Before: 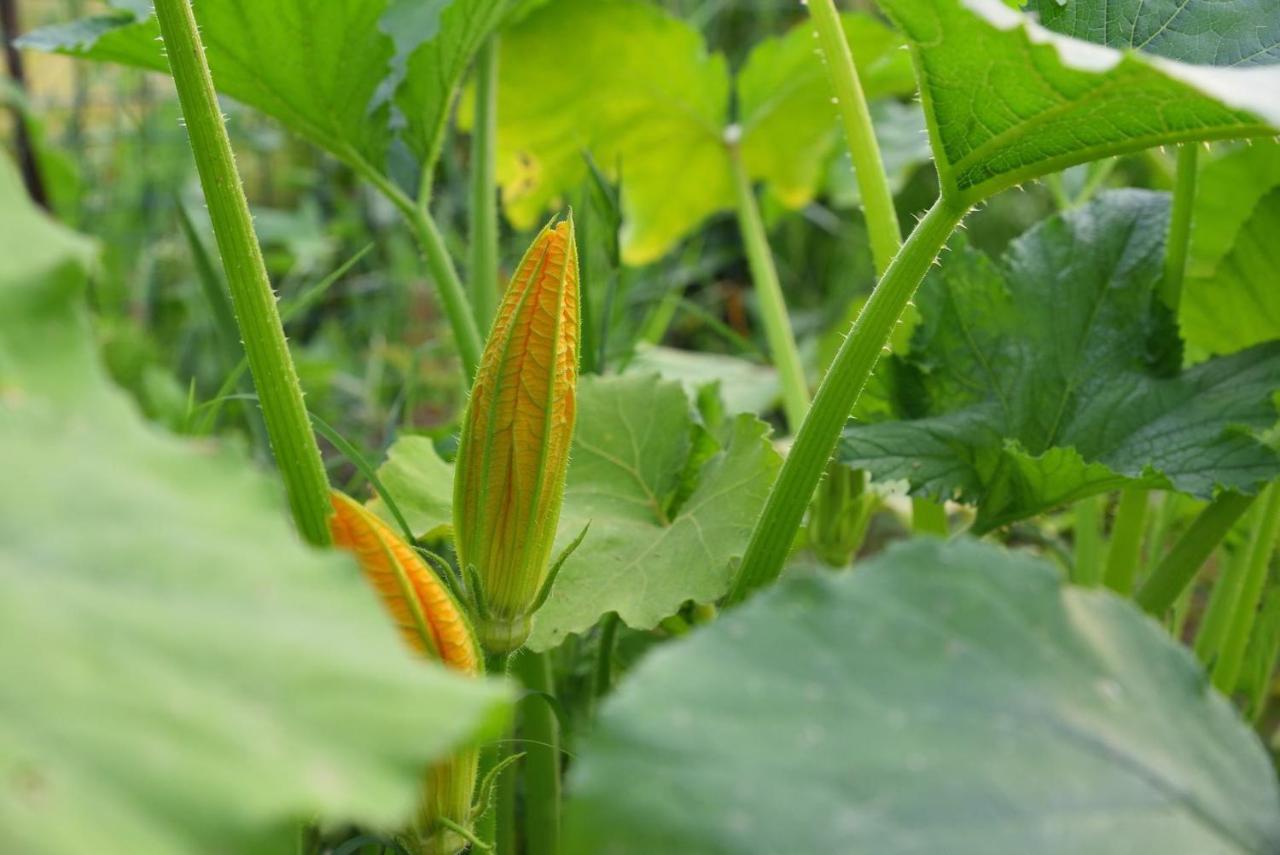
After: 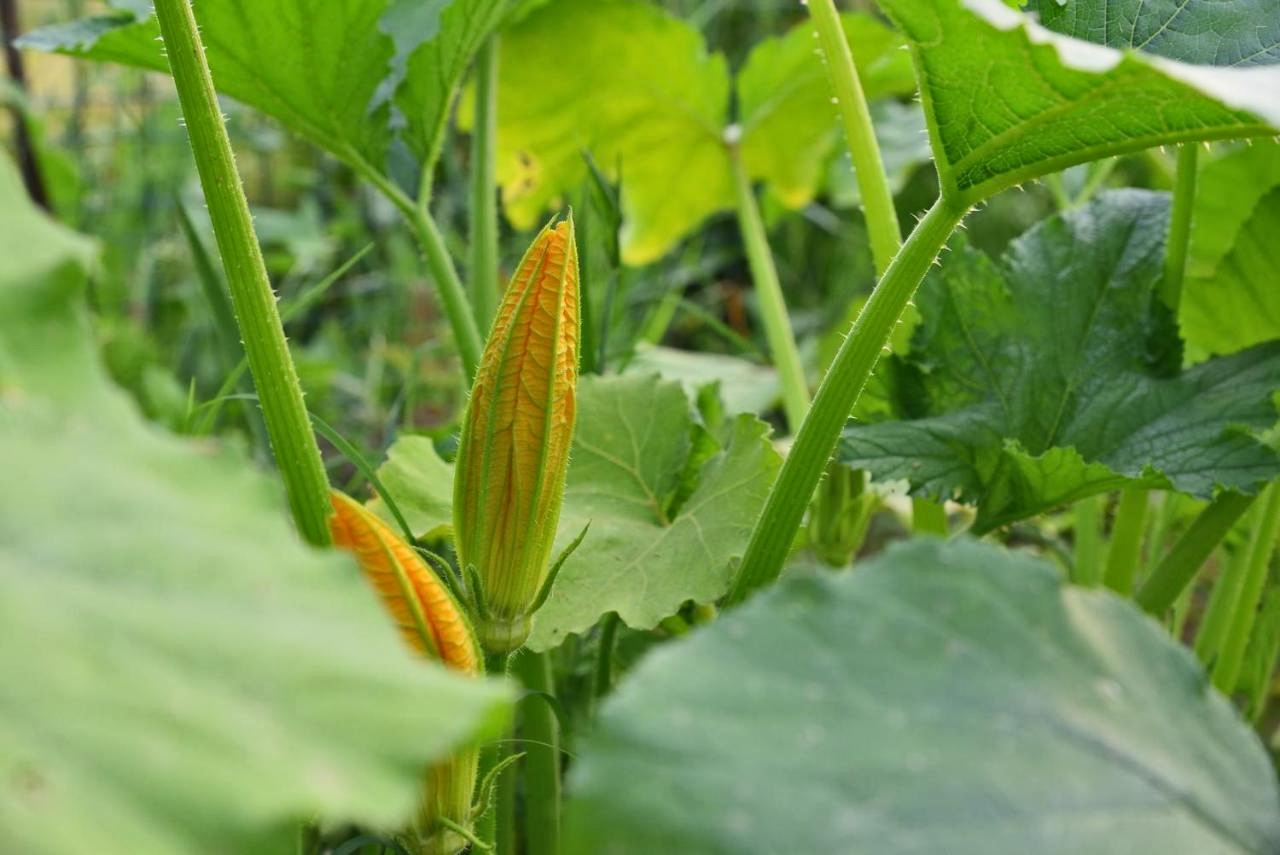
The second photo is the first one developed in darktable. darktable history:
highpass: on, module defaults | blend: blend mode softlight, opacity 50%; mask: uniform (no mask)
